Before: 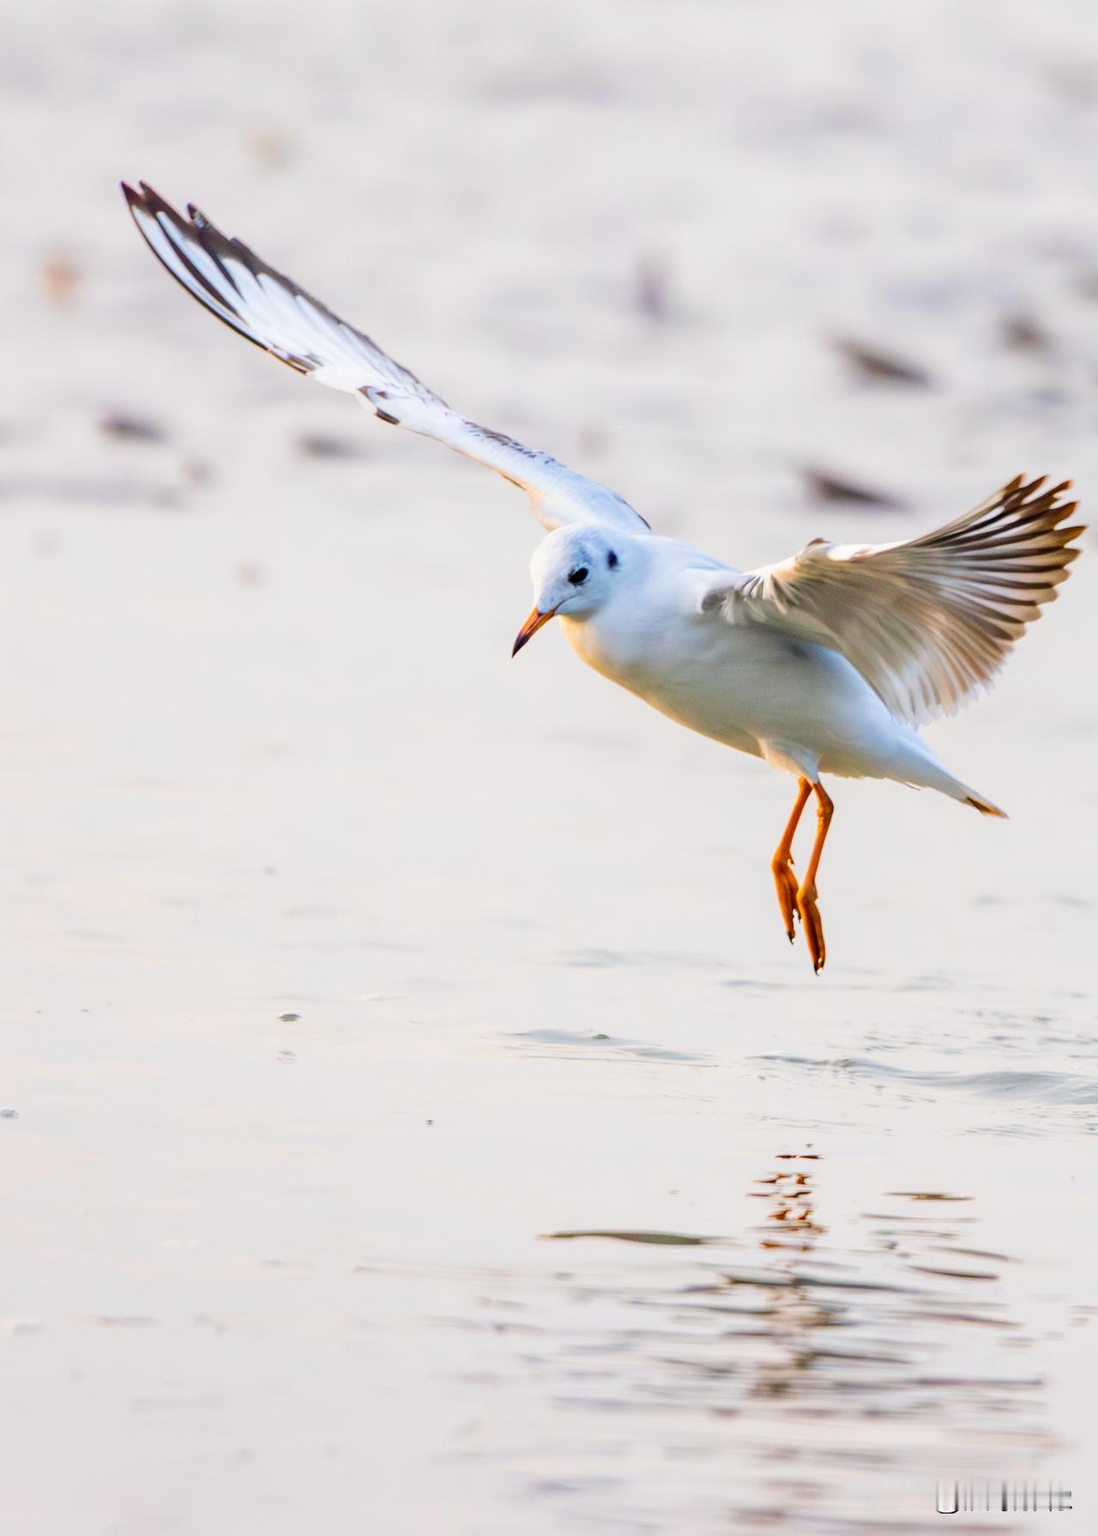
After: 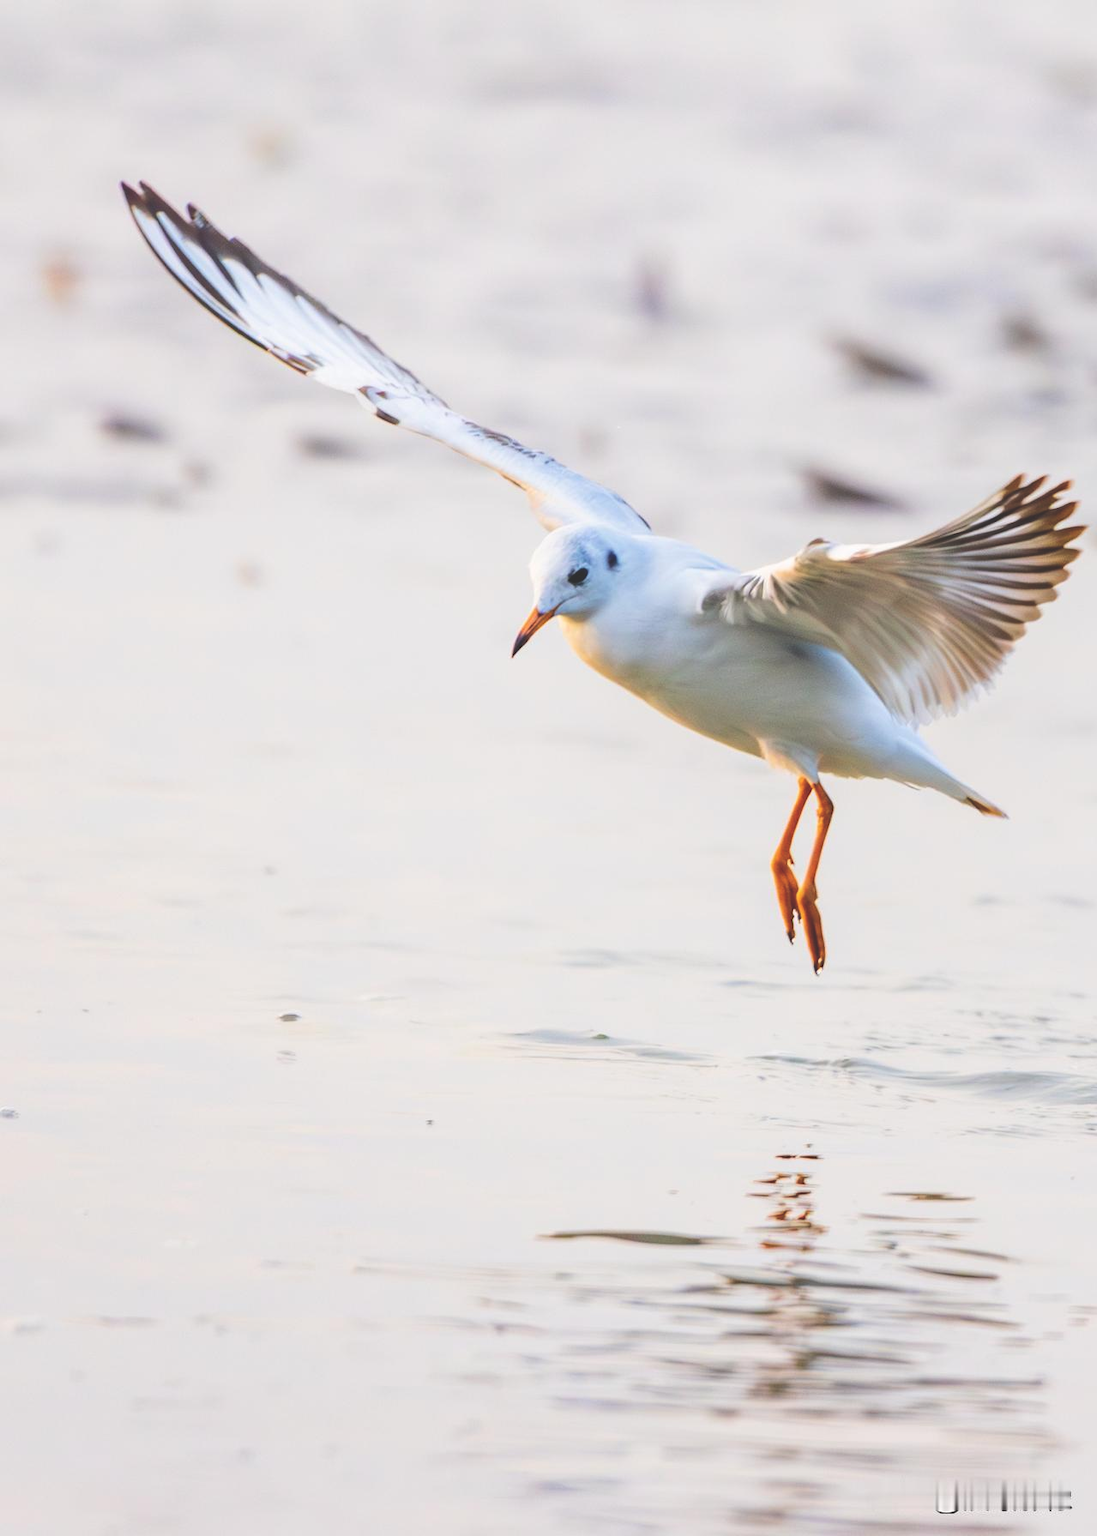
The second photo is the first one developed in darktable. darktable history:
exposure: black level correction -0.028, compensate highlight preservation false
